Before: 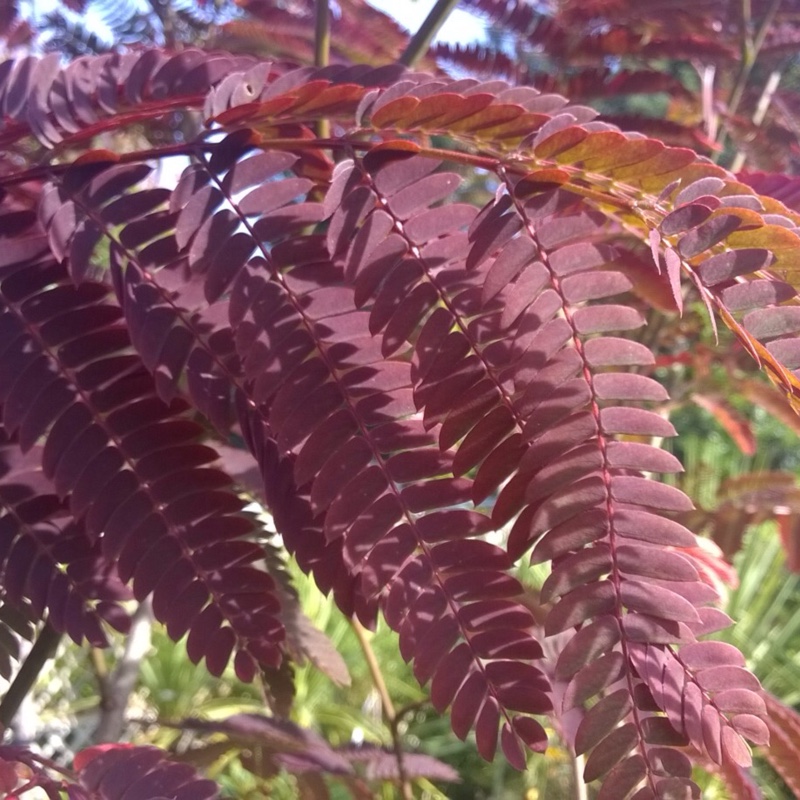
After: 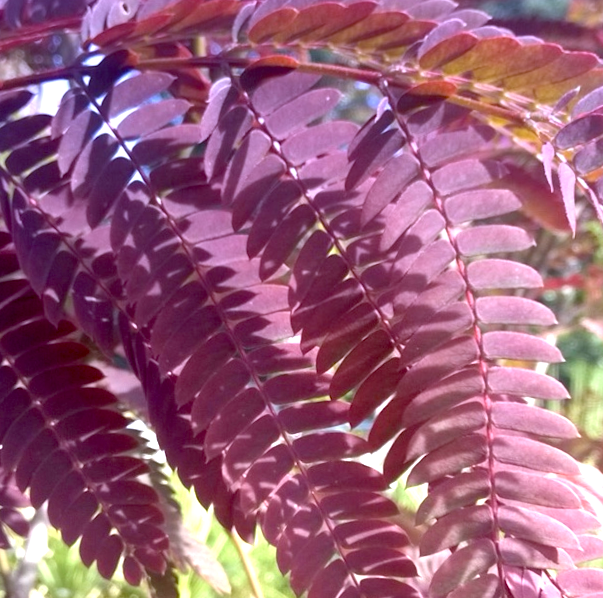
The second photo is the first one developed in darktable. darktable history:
exposure: black level correction 0.011, exposure 1.088 EV, compensate exposure bias true, compensate highlight preservation false
color correction: saturation 0.98
rotate and perspective: rotation 0.062°, lens shift (vertical) 0.115, lens shift (horizontal) -0.133, crop left 0.047, crop right 0.94, crop top 0.061, crop bottom 0.94
white balance: red 0.967, blue 1.049
crop and rotate: left 10.071%, top 10.071%, right 10.02%, bottom 10.02%
graduated density: hue 238.83°, saturation 50%
